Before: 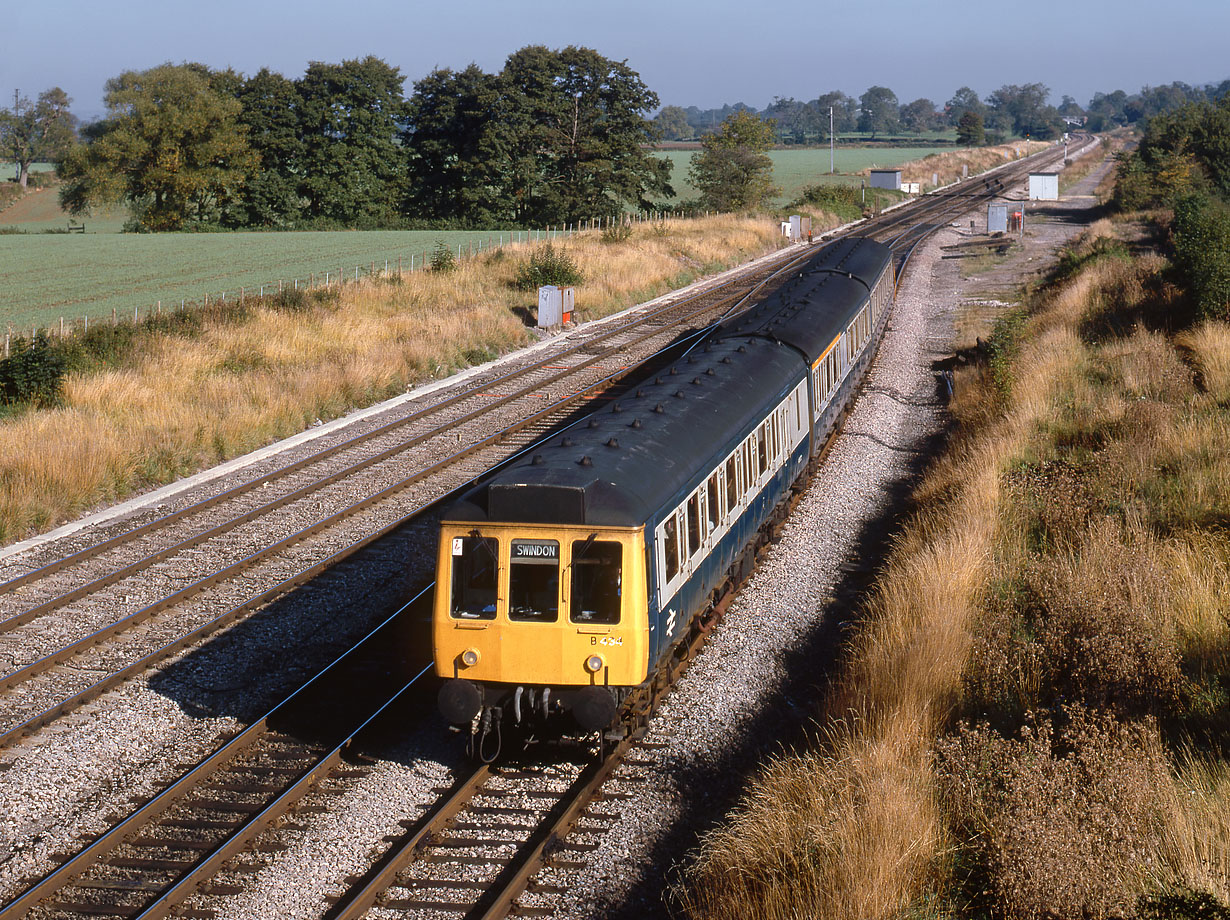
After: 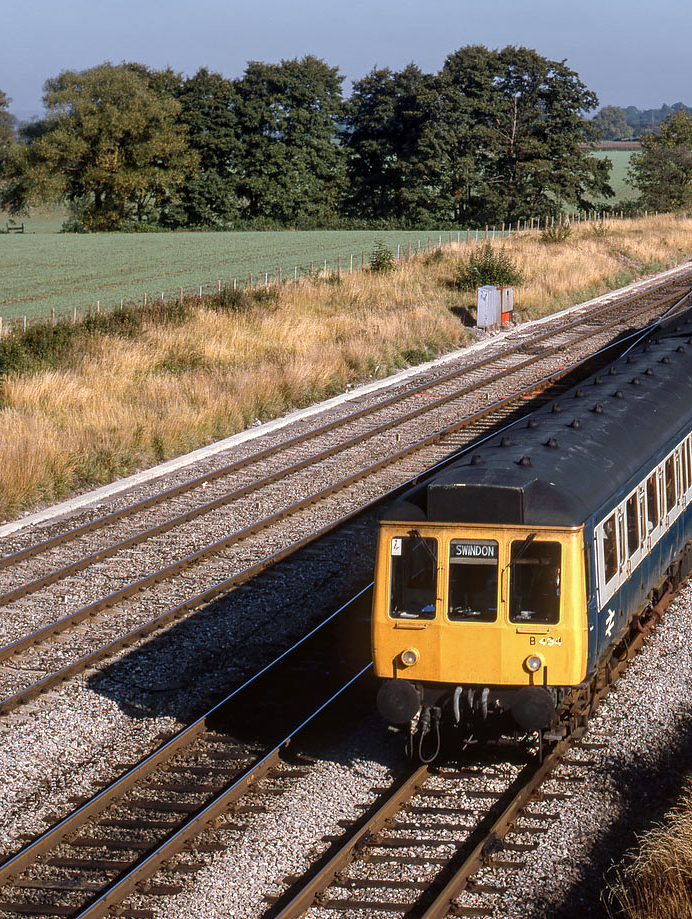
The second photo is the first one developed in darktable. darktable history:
local contrast: detail 130%
exposure: compensate exposure bias true, compensate highlight preservation false
crop: left 4.969%, right 38.722%
